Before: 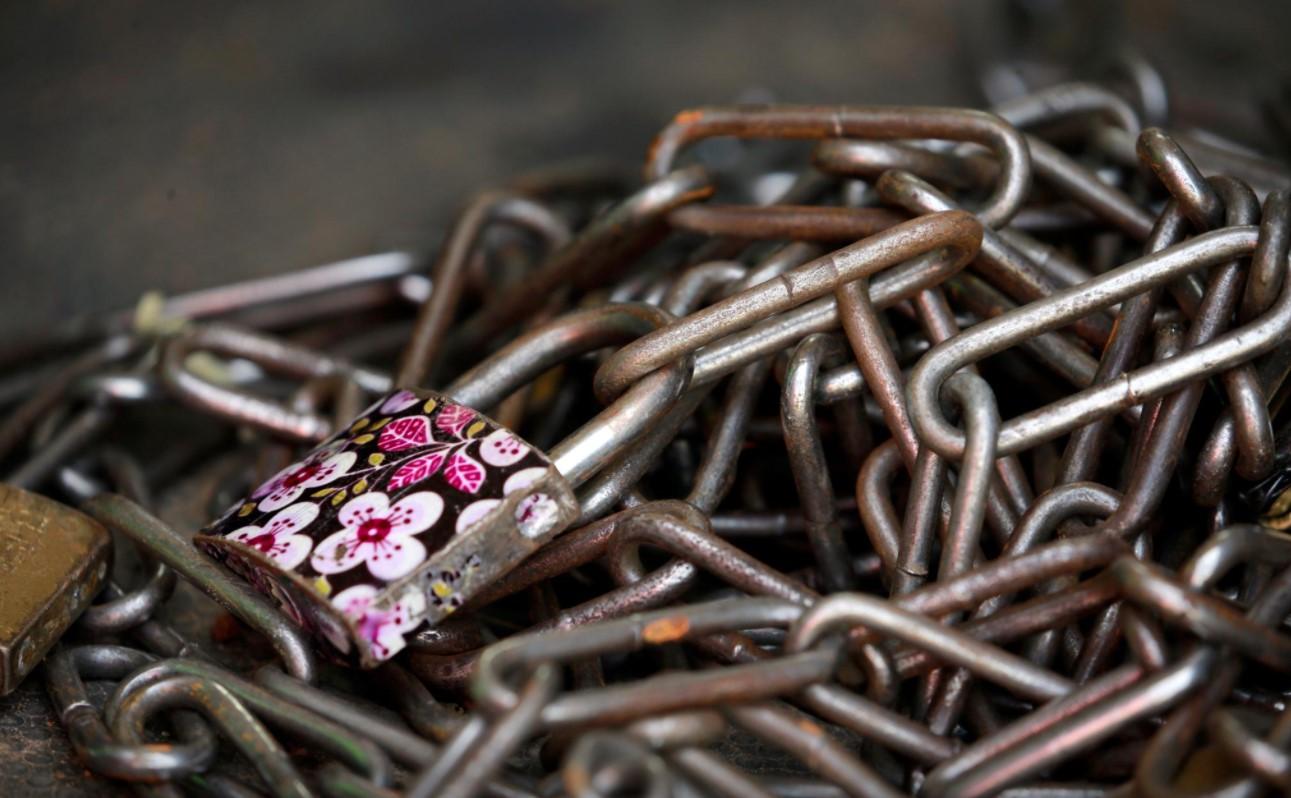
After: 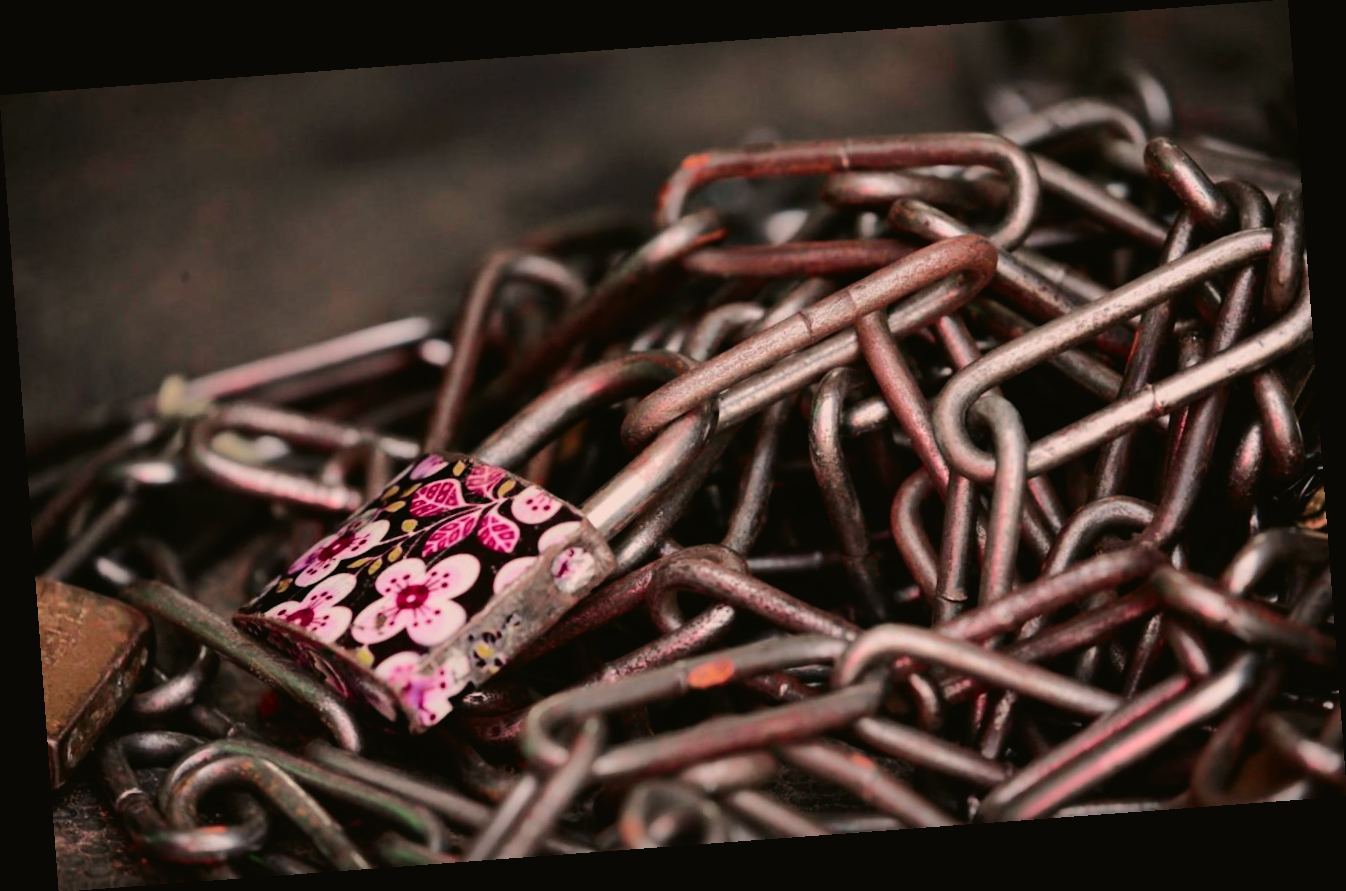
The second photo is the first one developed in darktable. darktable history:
filmic rgb: black relative exposure -7.65 EV, white relative exposure 4.56 EV, hardness 3.61, color science v6 (2022)
tone curve: curves: ch0 [(0, 0.021) (0.059, 0.053) (0.212, 0.18) (0.337, 0.304) (0.495, 0.505) (0.725, 0.731) (0.89, 0.919) (1, 1)]; ch1 [(0, 0) (0.094, 0.081) (0.285, 0.299) (0.413, 0.43) (0.479, 0.475) (0.54, 0.55) (0.615, 0.65) (0.683, 0.688) (1, 1)]; ch2 [(0, 0) (0.257, 0.217) (0.434, 0.434) (0.498, 0.507) (0.599, 0.578) (1, 1)], color space Lab, independent channels, preserve colors none
rotate and perspective: rotation -4.25°, automatic cropping off
white balance: red 1.127, blue 0.943
